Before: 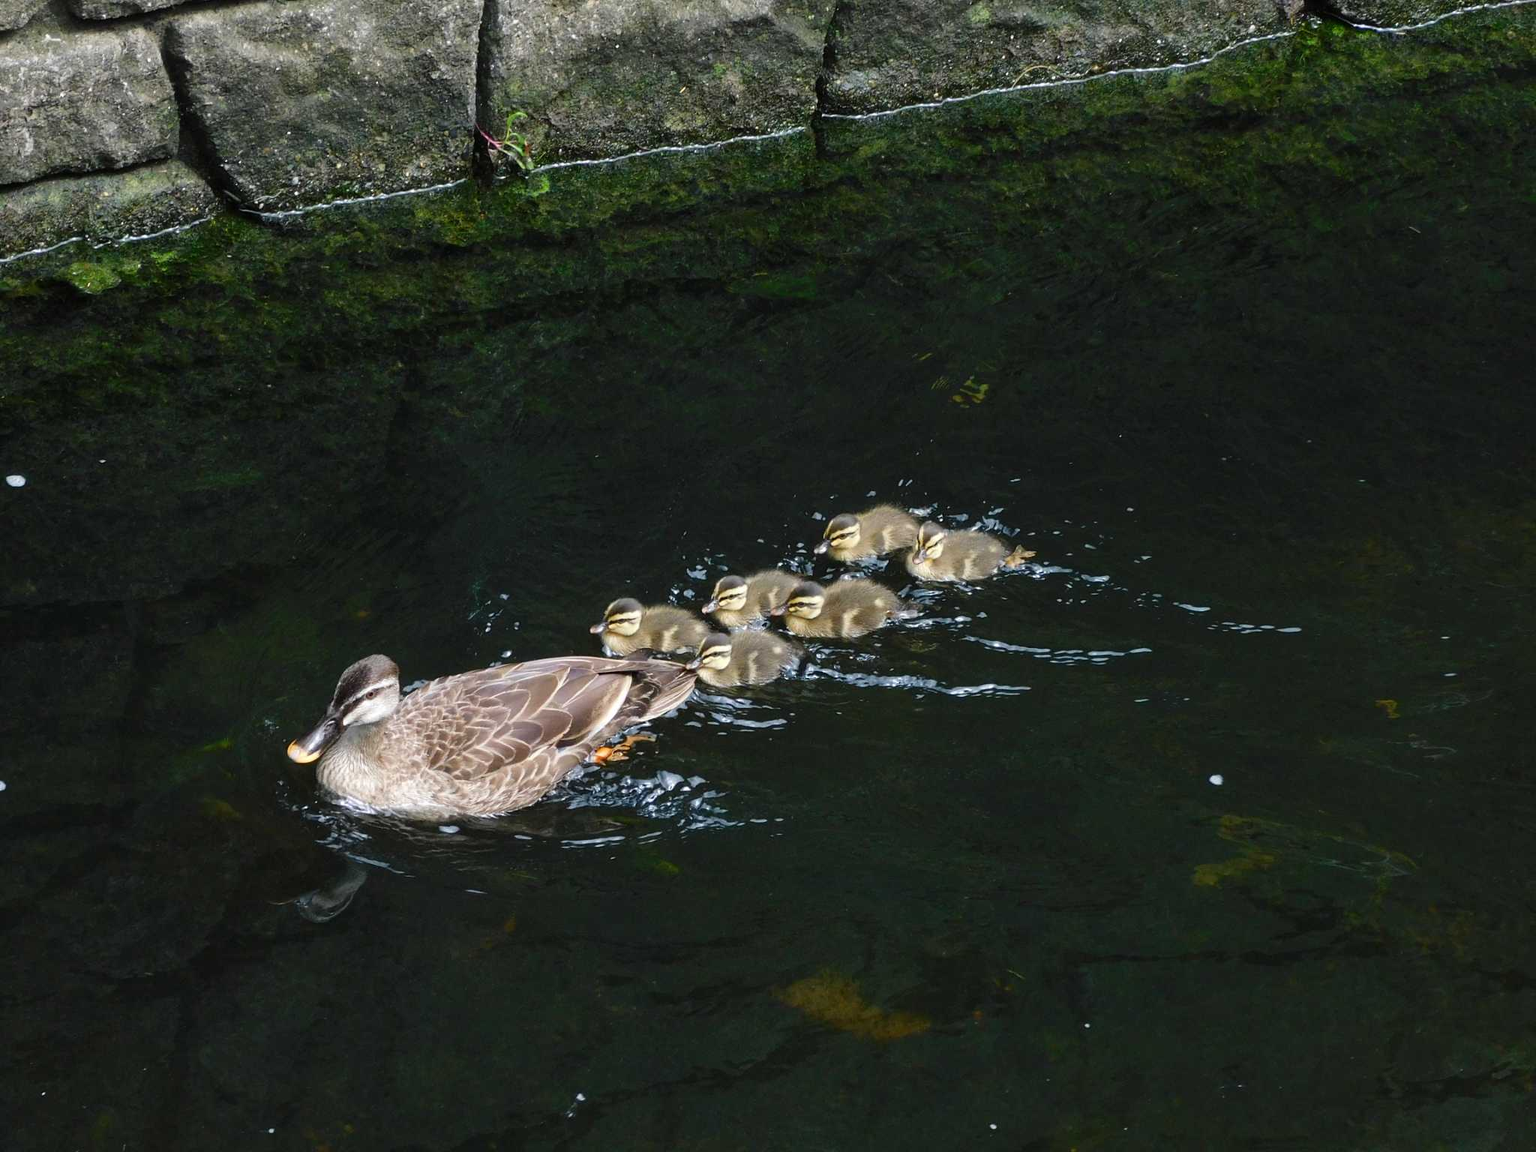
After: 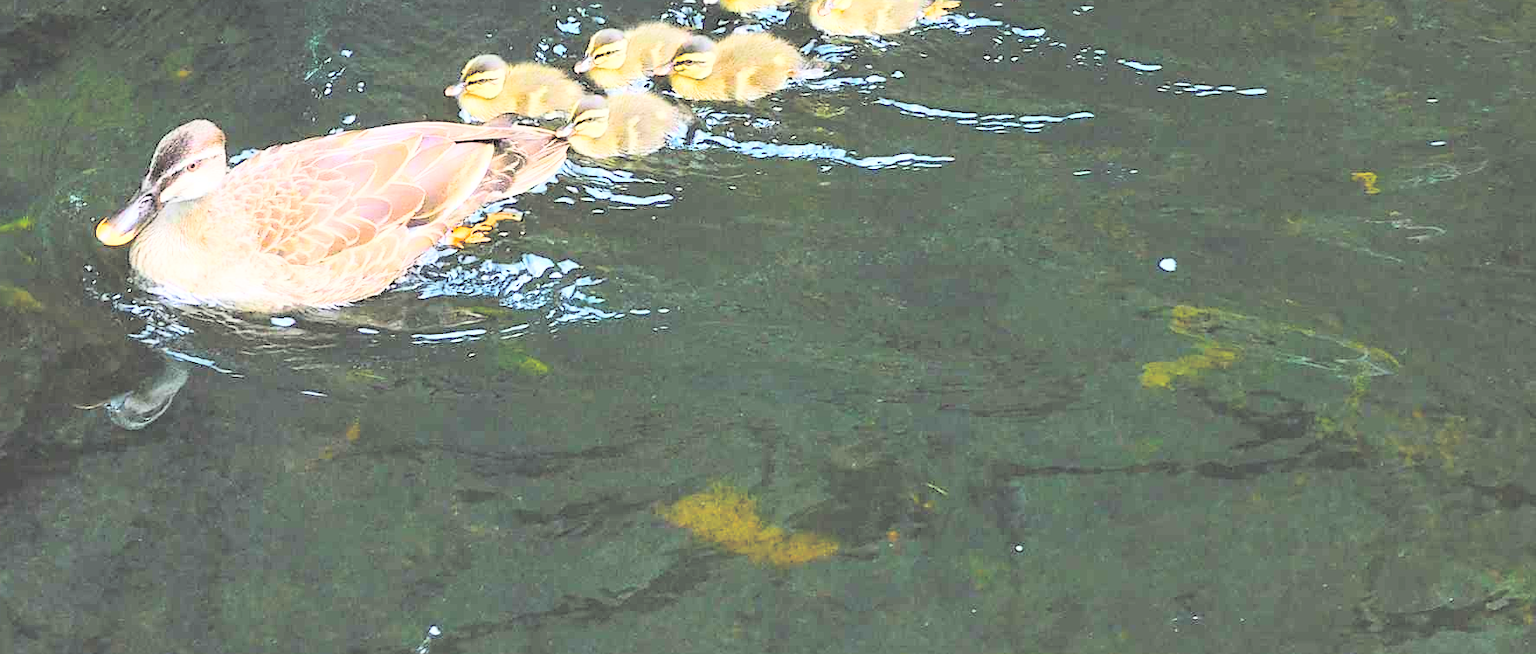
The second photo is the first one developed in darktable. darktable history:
base curve: curves: ch0 [(0, 0.003) (0.001, 0.002) (0.006, 0.004) (0.02, 0.022) (0.048, 0.086) (0.094, 0.234) (0.162, 0.431) (0.258, 0.629) (0.385, 0.8) (0.548, 0.918) (0.751, 0.988) (1, 1)]
sharpen: on, module defaults
contrast brightness saturation: brightness 0.991
crop and rotate: left 13.305%, top 47.801%, bottom 2.927%
color balance rgb: perceptual saturation grading › global saturation 14.273%, perceptual saturation grading › highlights -25.129%, perceptual saturation grading › shadows 24.839%, global vibrance 39.245%
